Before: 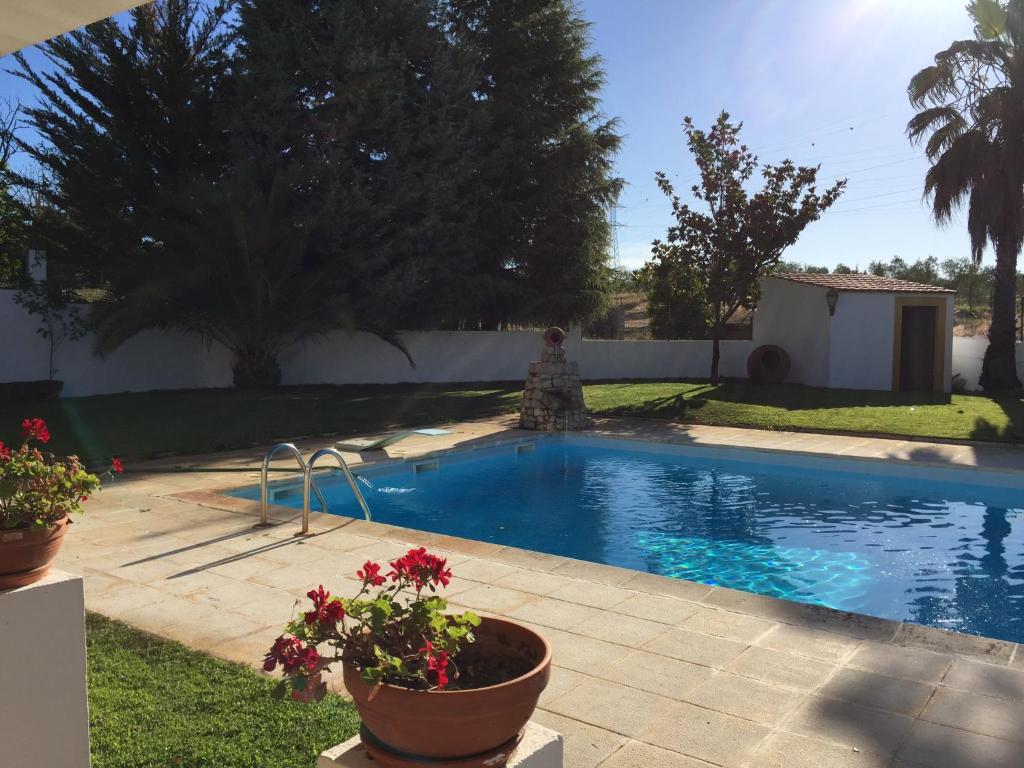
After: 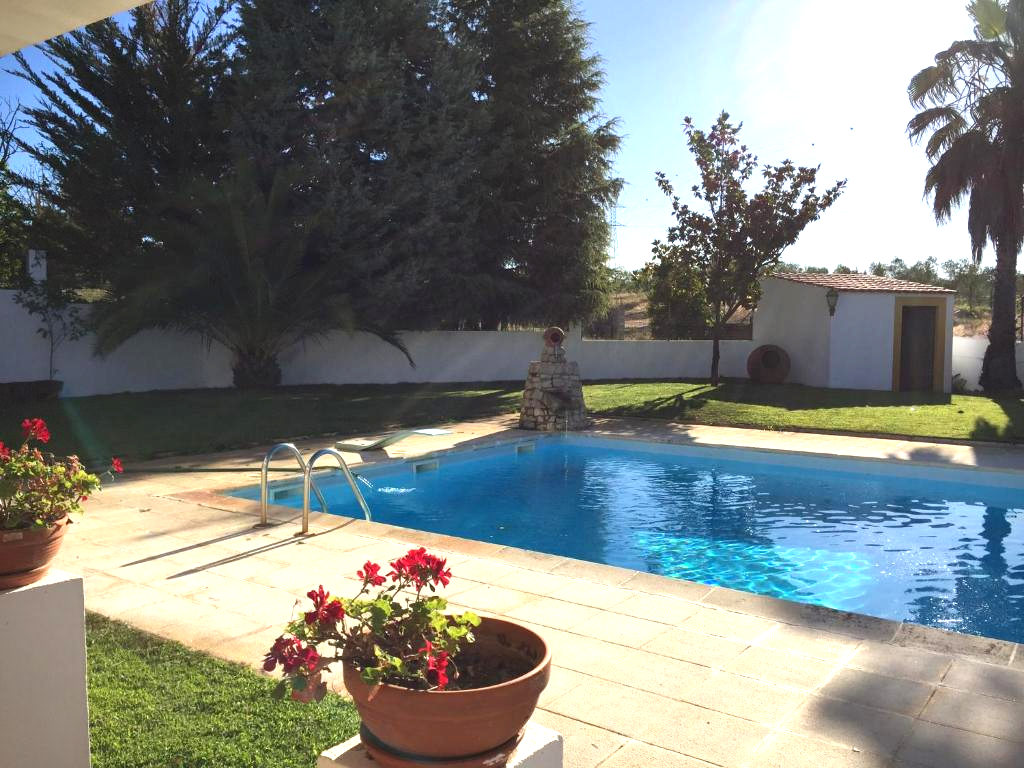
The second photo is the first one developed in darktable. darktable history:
exposure: black level correction 0, exposure 0.898 EV, compensate highlight preservation false
vignetting: fall-off radius 61.12%, saturation 0.033, dithering 8-bit output
